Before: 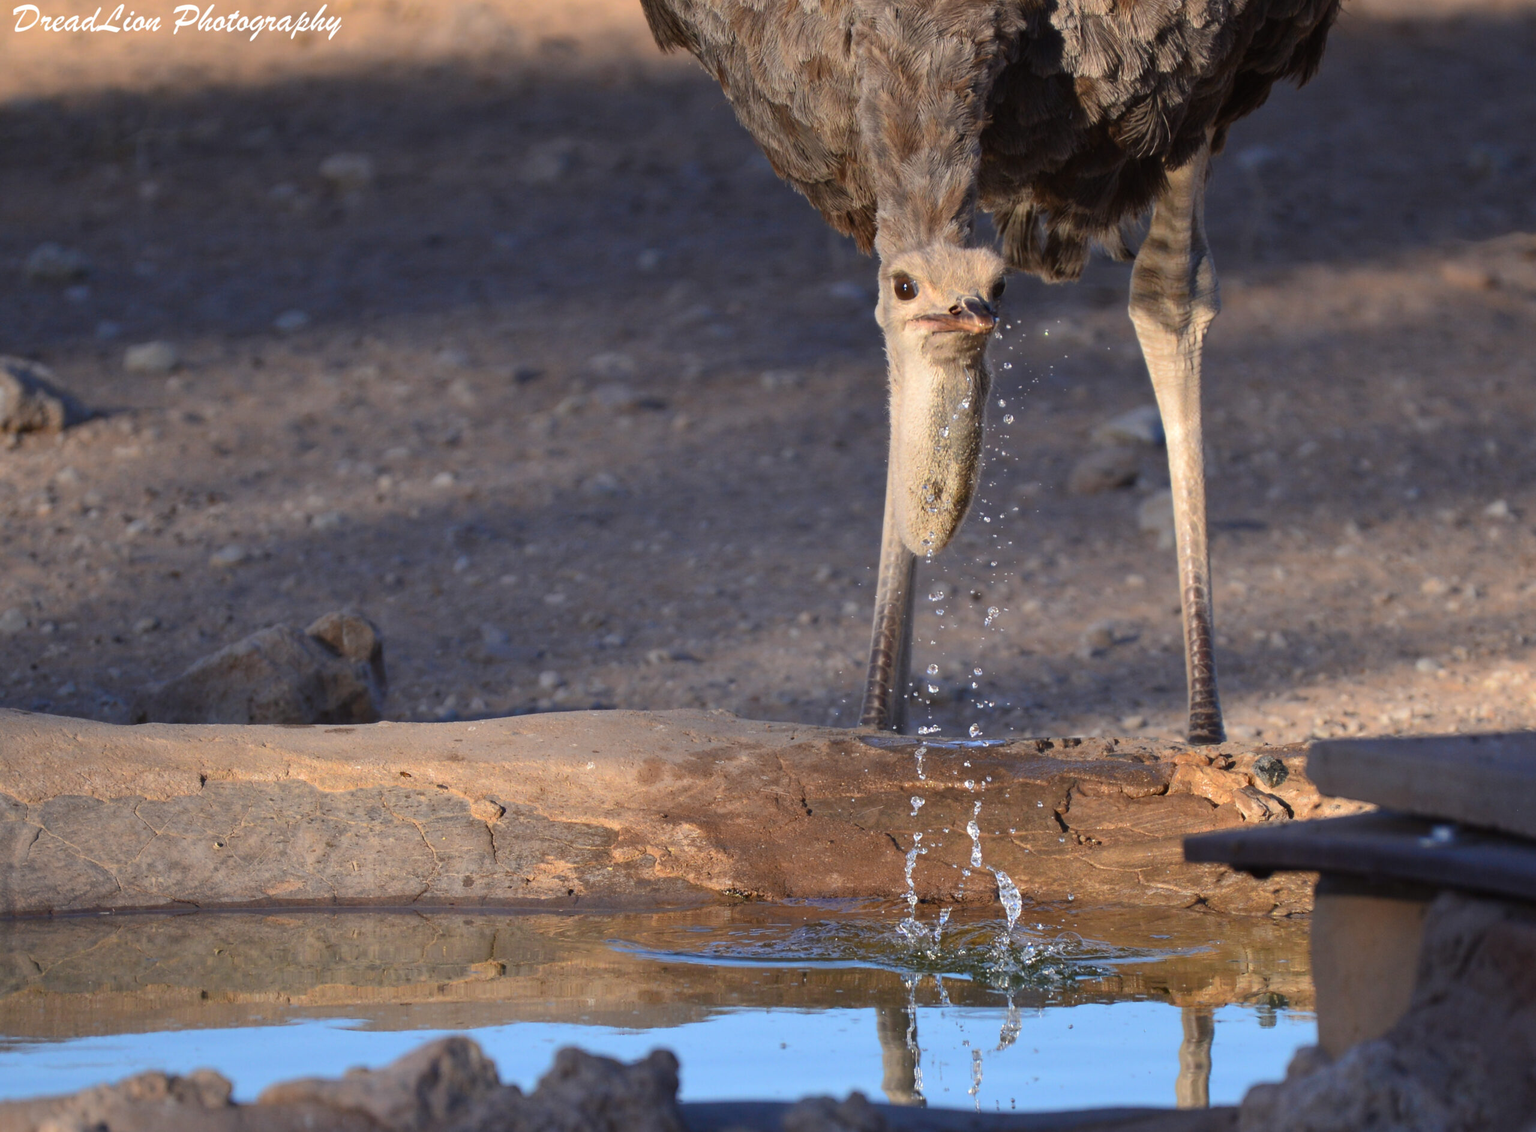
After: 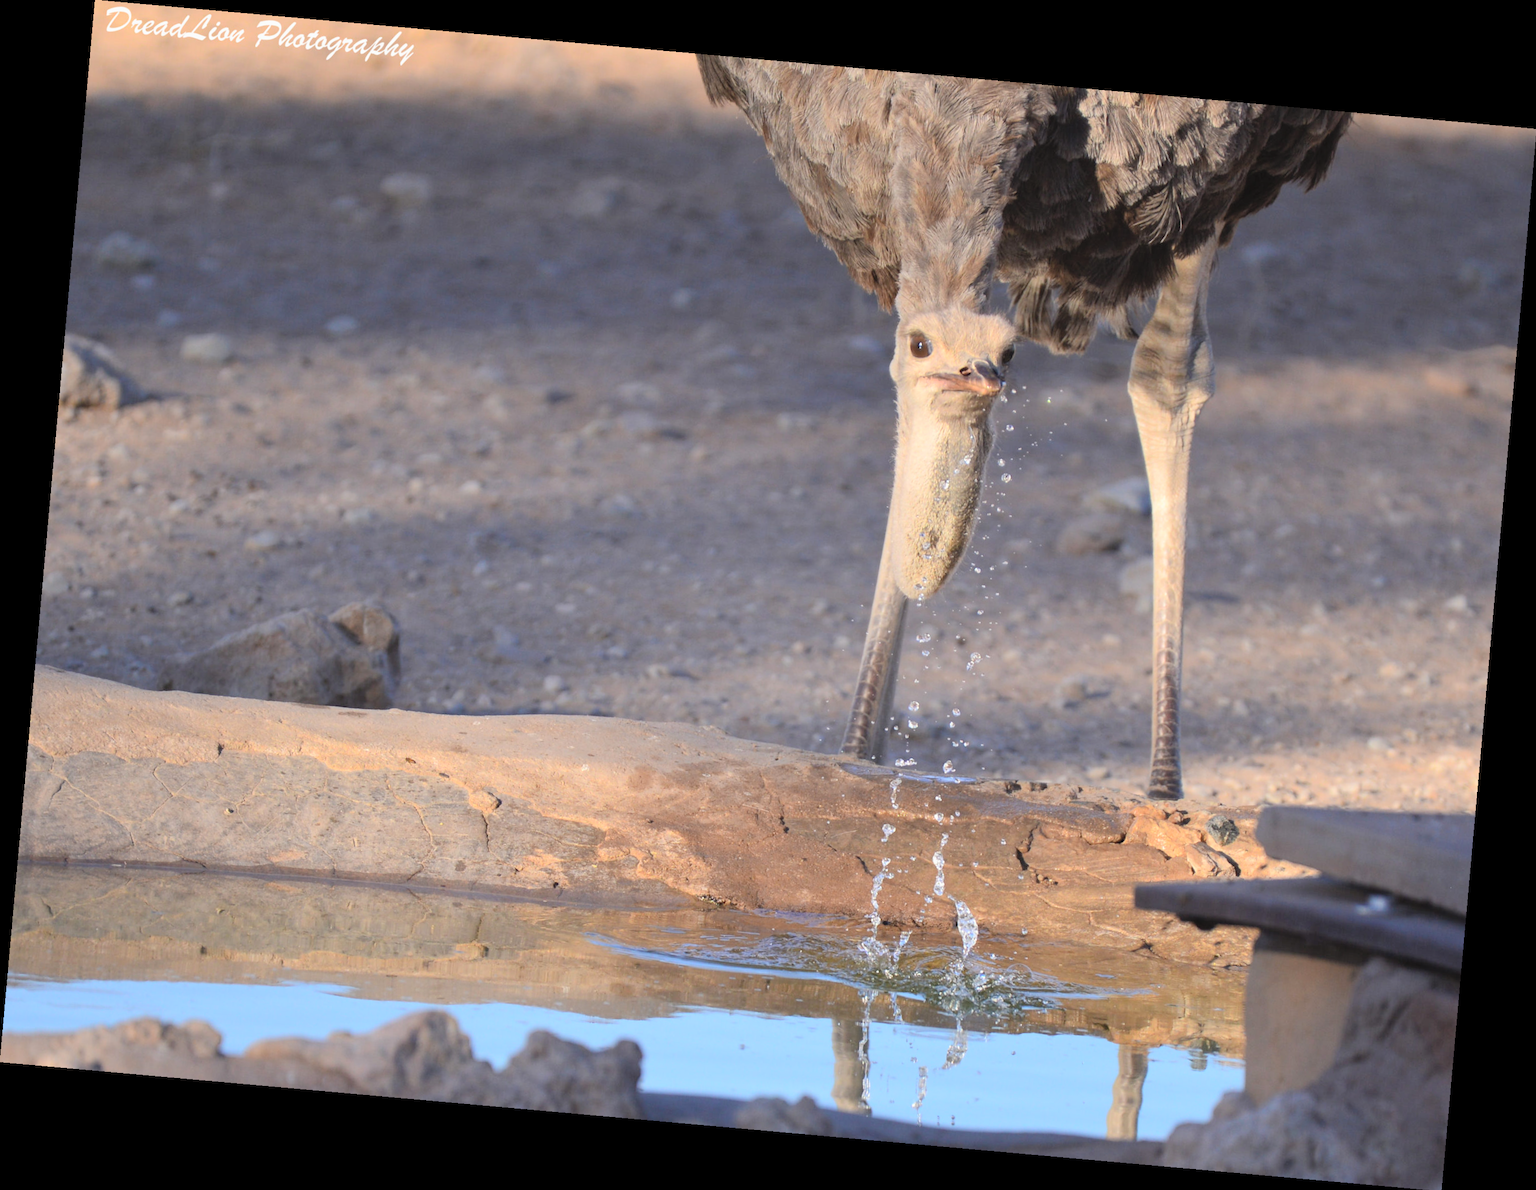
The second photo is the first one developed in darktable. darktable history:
global tonemap: drago (0.7, 100)
rotate and perspective: rotation 5.12°, automatic cropping off
